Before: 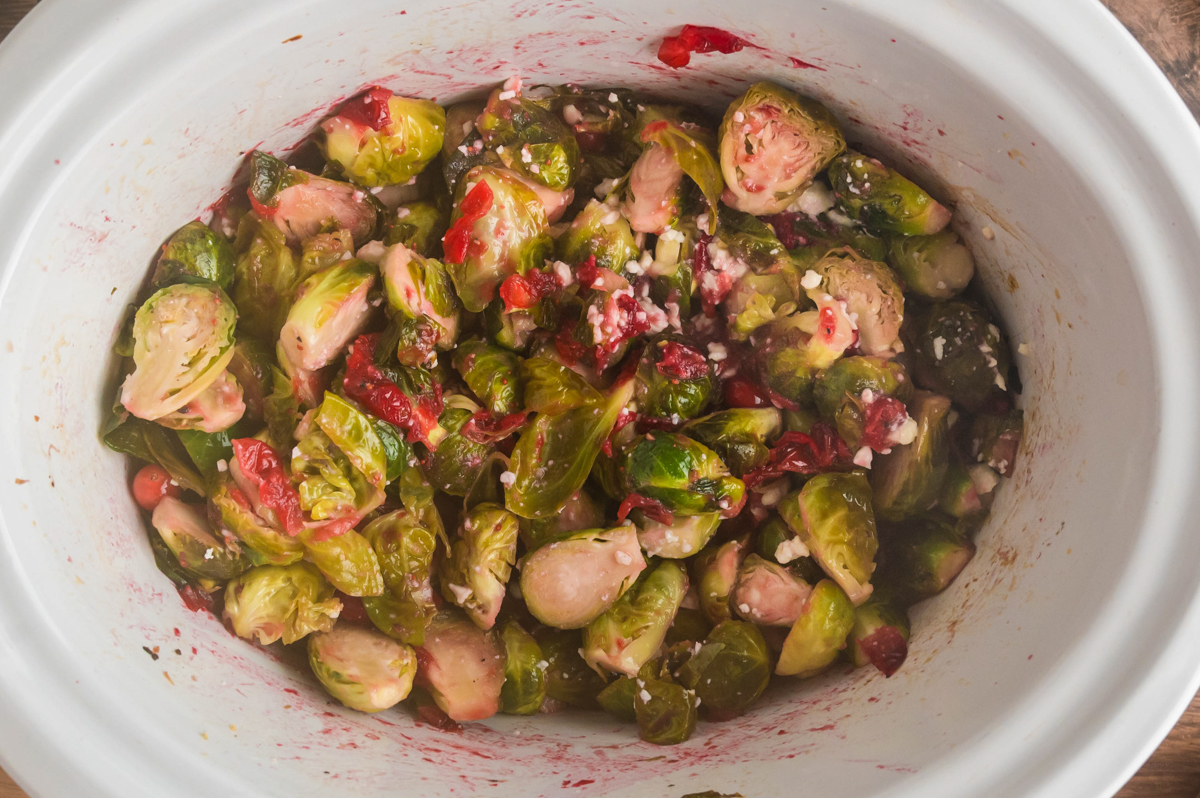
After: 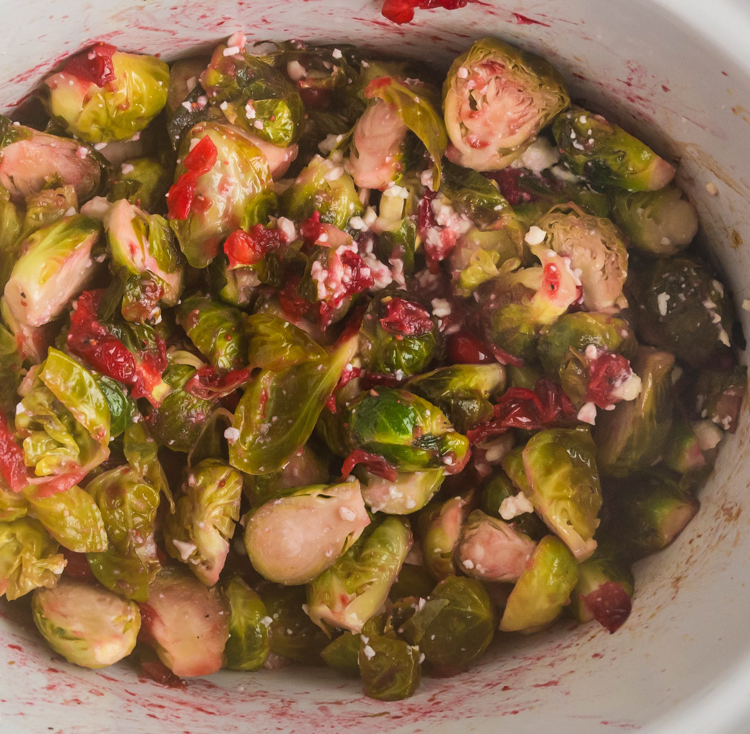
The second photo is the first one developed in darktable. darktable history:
crop and rotate: left 23.073%, top 5.638%, right 14.386%, bottom 2.347%
